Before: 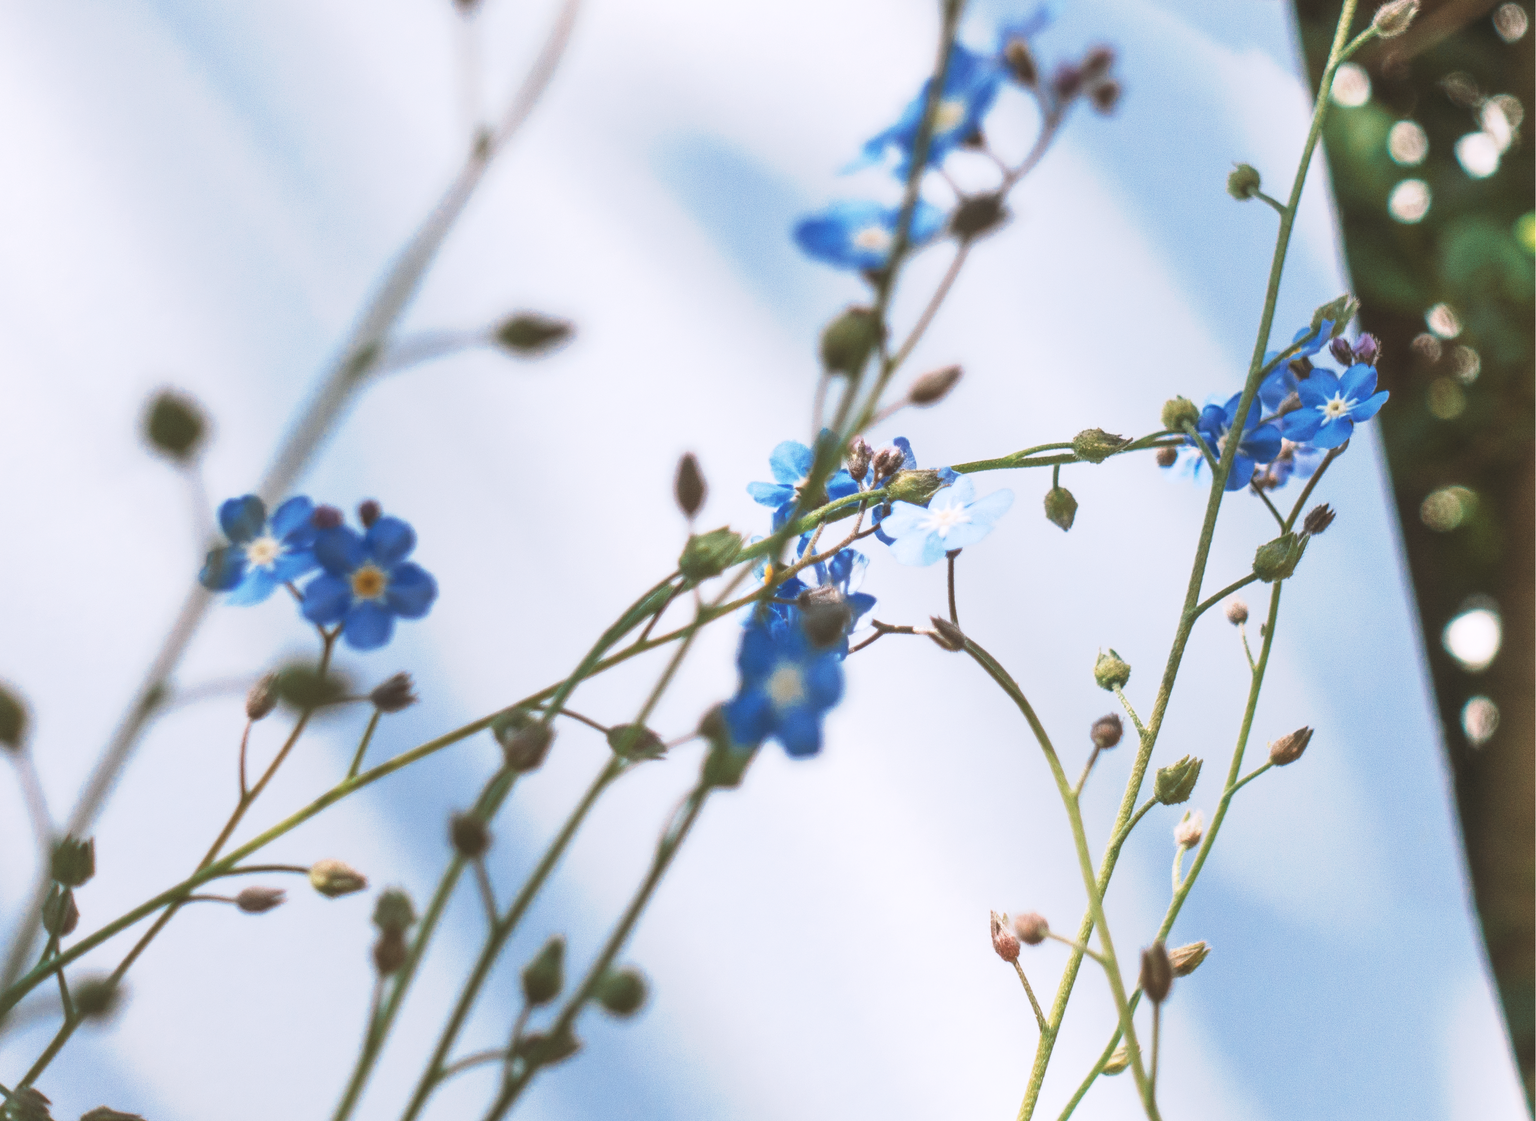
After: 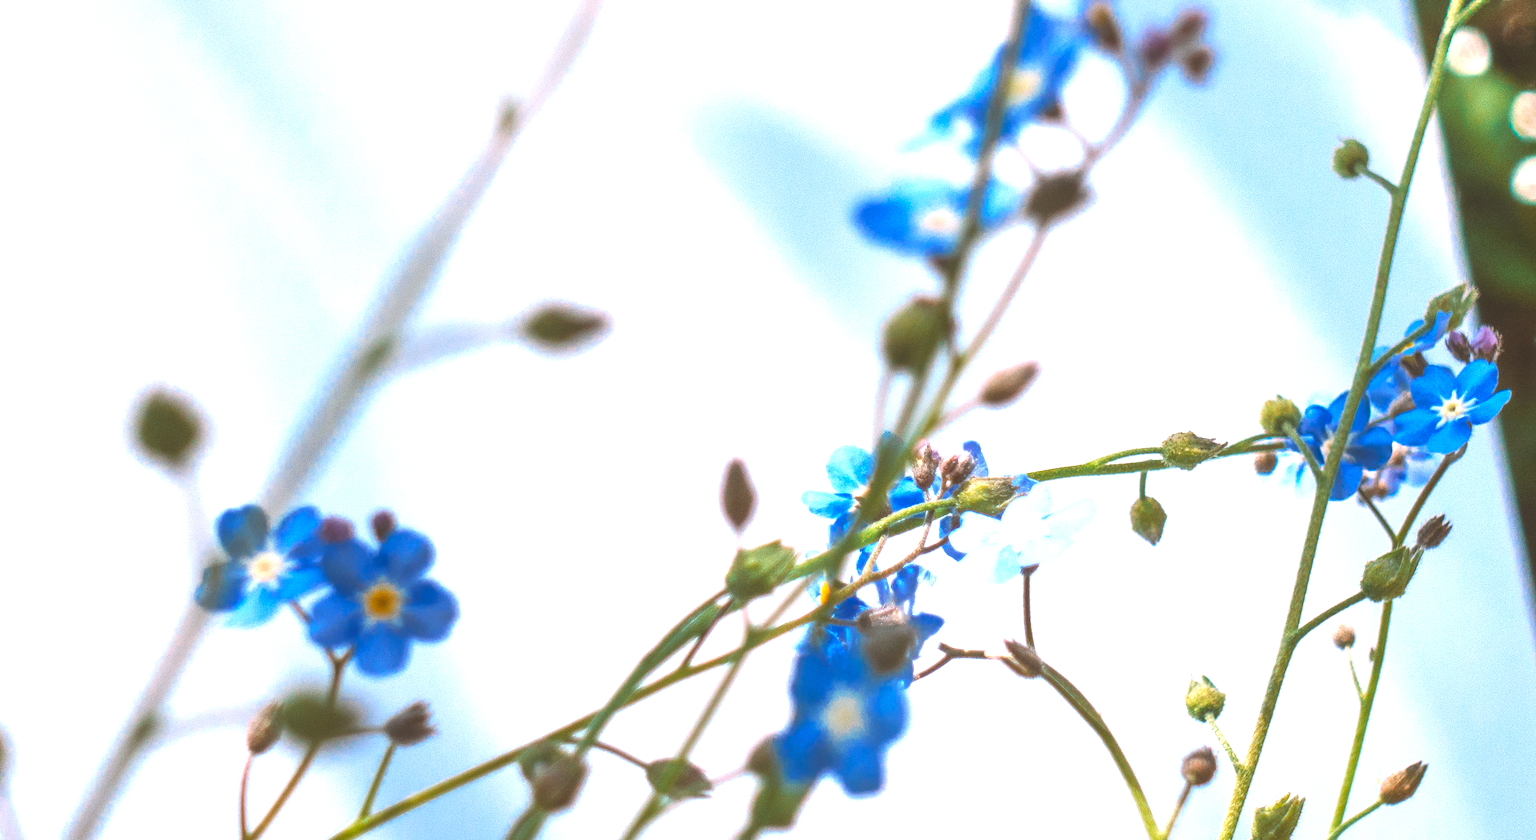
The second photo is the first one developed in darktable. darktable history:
color balance rgb: perceptual saturation grading › global saturation 30%, global vibrance 20%
exposure: exposure 0.559 EV, compensate highlight preservation false
crop: left 1.509%, top 3.452%, right 7.696%, bottom 28.452%
